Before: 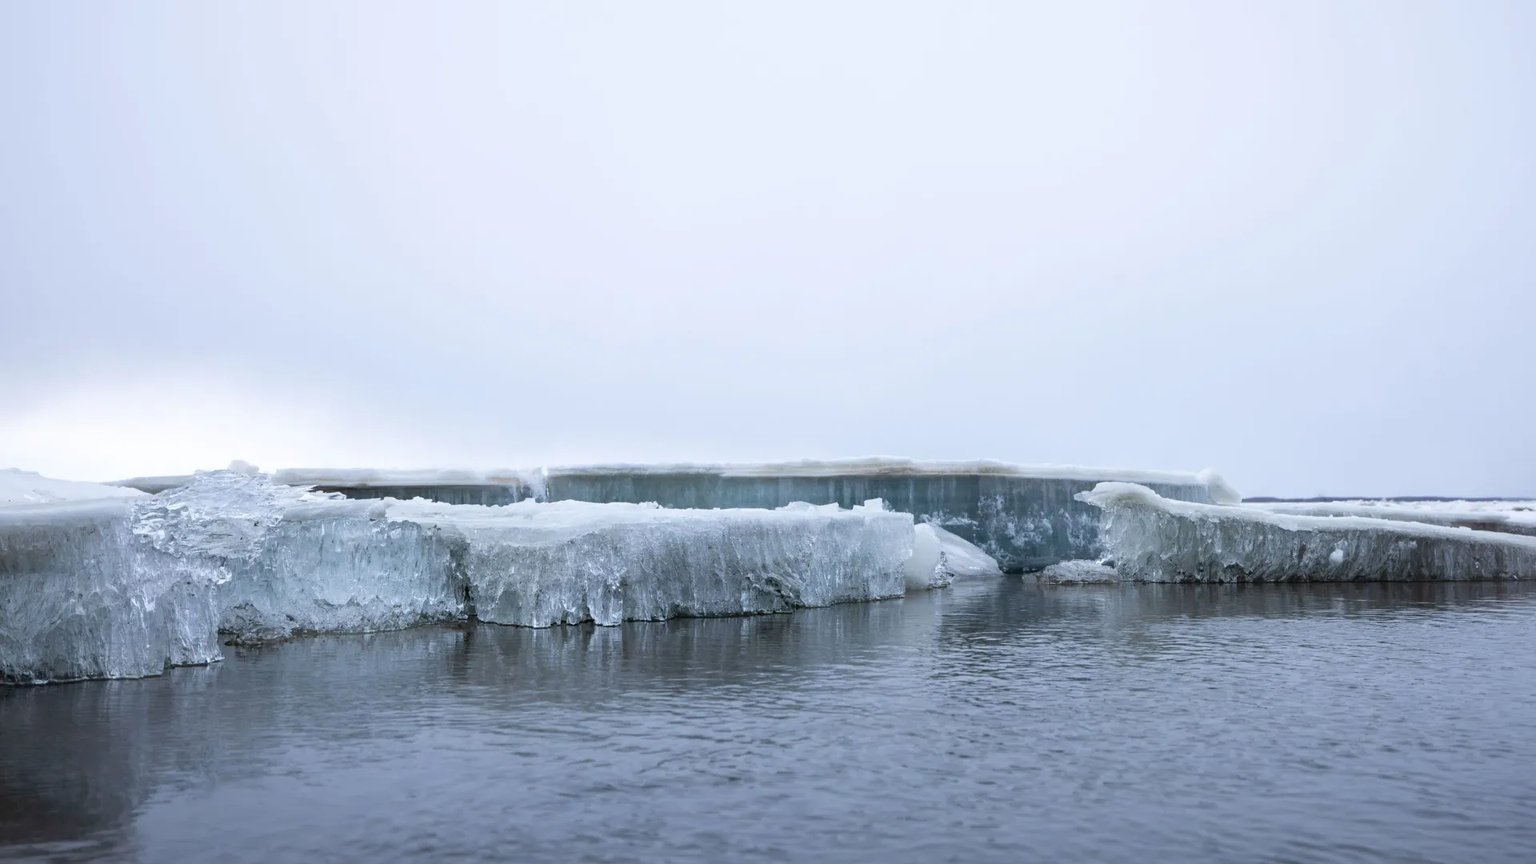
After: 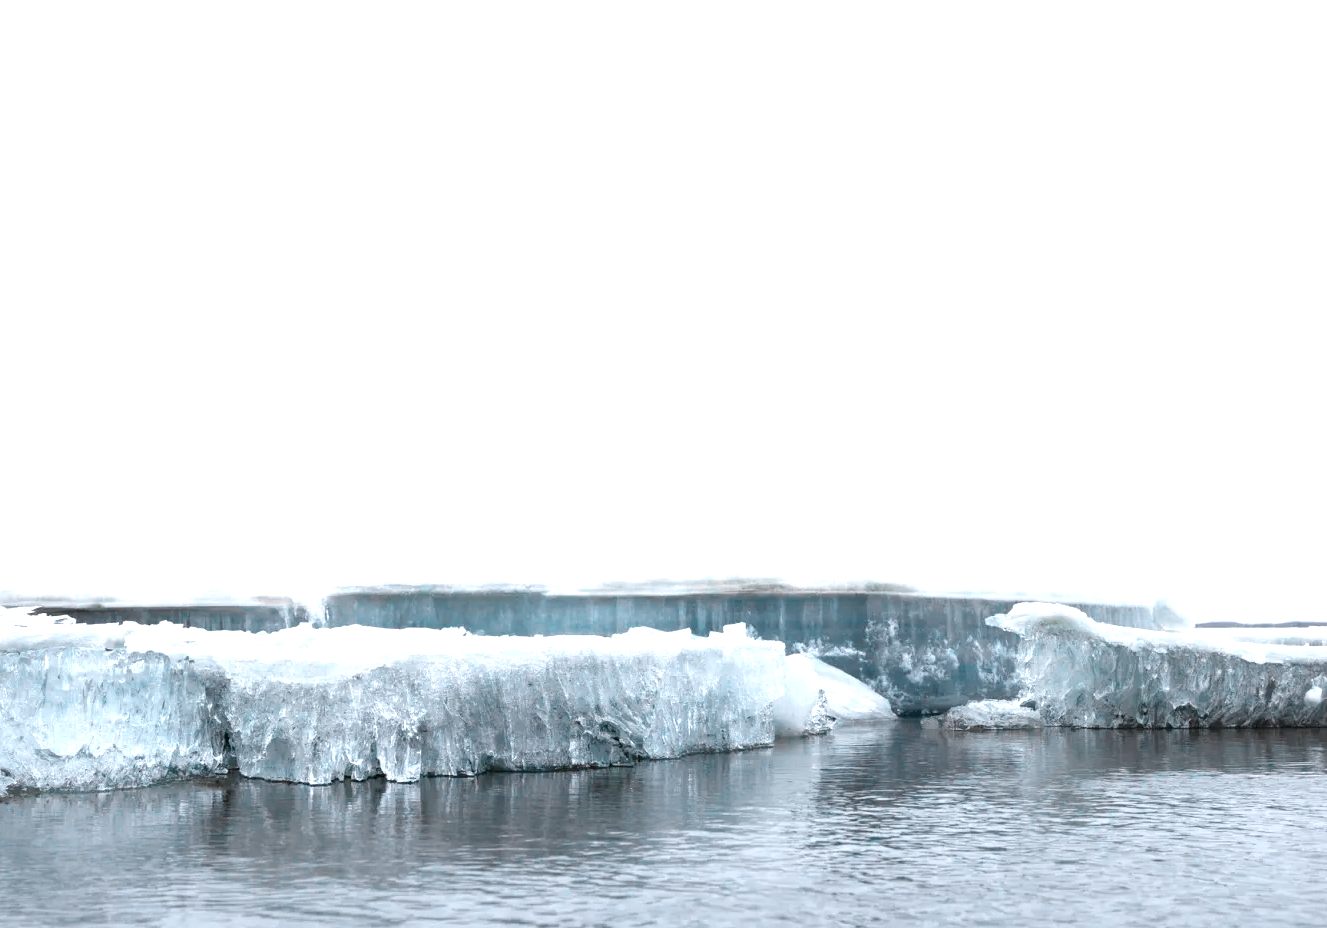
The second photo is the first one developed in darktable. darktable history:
color zones: curves: ch0 [(0, 0.533) (0.126, 0.533) (0.234, 0.533) (0.368, 0.357) (0.5, 0.5) (0.625, 0.5) (0.74, 0.637) (0.875, 0.5)]; ch1 [(0.004, 0.708) (0.129, 0.662) (0.25, 0.5) (0.375, 0.331) (0.496, 0.396) (0.625, 0.649) (0.739, 0.26) (0.875, 0.5) (1, 0.478)]; ch2 [(0, 0.409) (0.132, 0.403) (0.236, 0.558) (0.379, 0.448) (0.5, 0.5) (0.625, 0.5) (0.691, 0.39) (0.875, 0.5)]
crop: left 18.609%, right 12.249%, bottom 13.993%
exposure: black level correction 0, exposure 0.699 EV, compensate highlight preservation false
